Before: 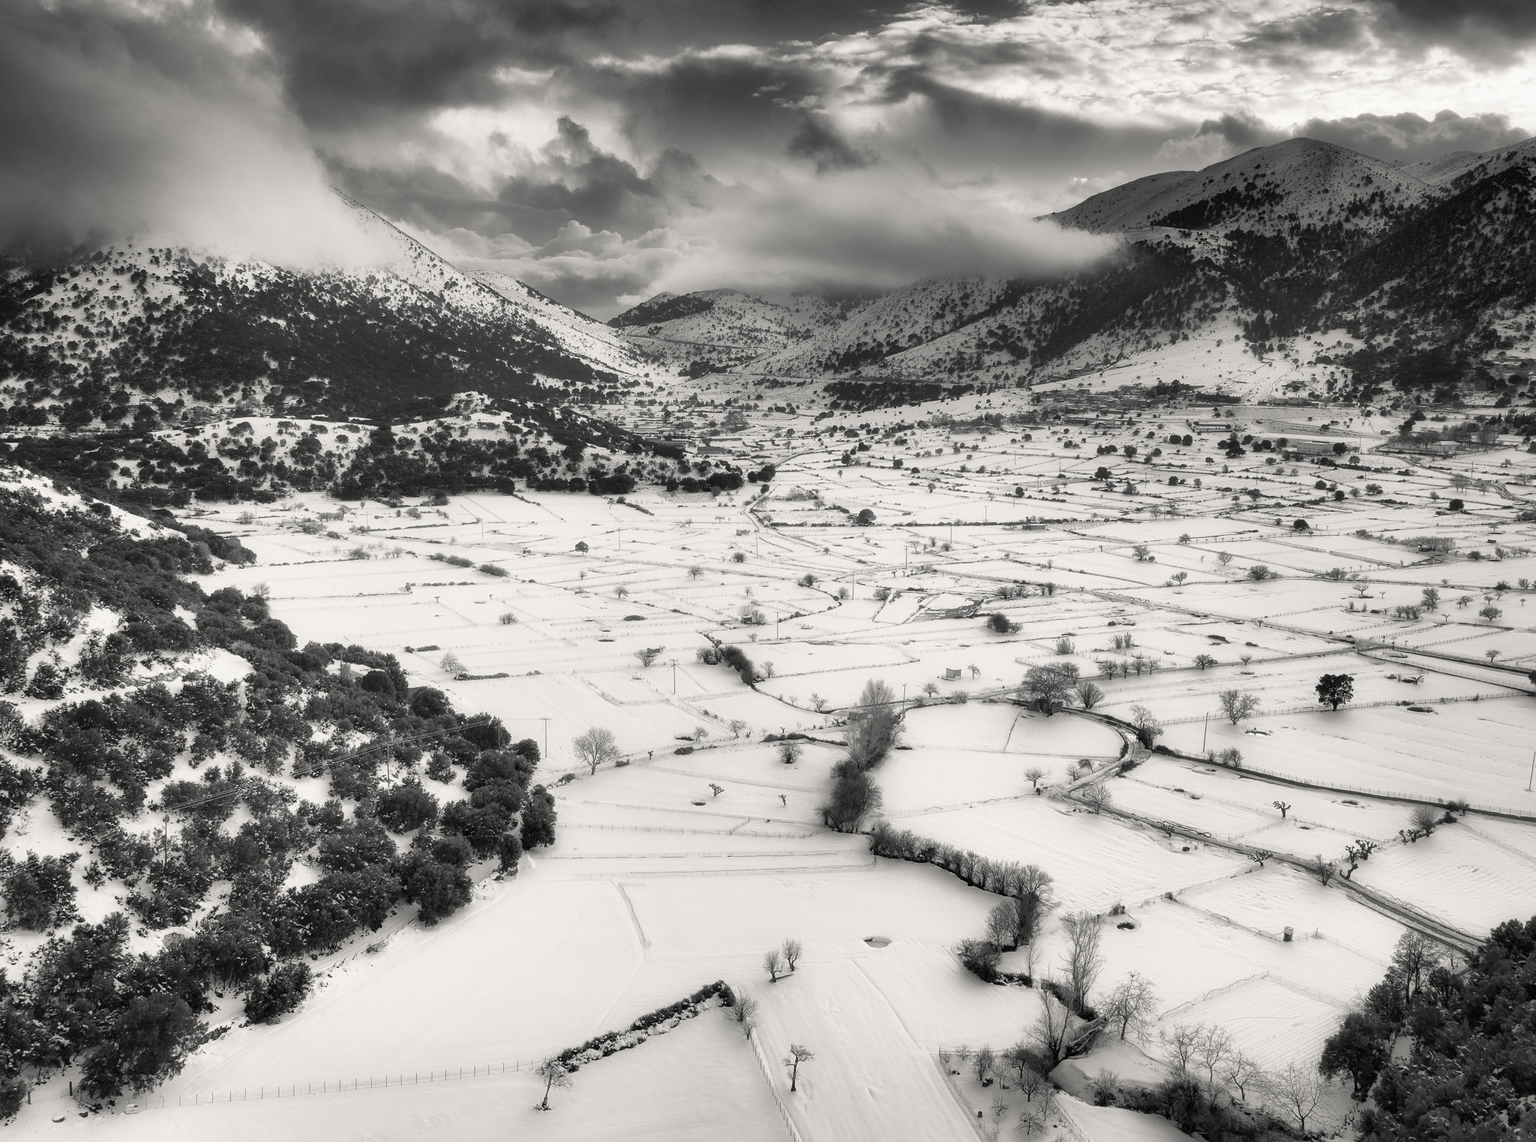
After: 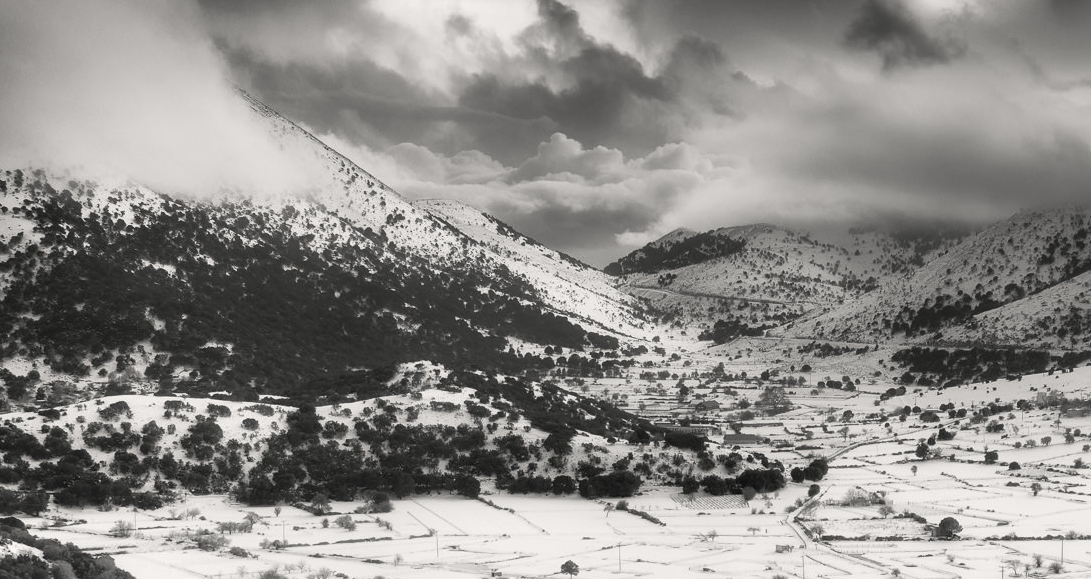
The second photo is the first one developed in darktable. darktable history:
contrast equalizer: y [[0.439, 0.44, 0.442, 0.457, 0.493, 0.498], [0.5 ×6], [0.5 ×6], [0 ×6], [0 ×6]], mix -0.295
crop: left 10.098%, top 10.633%, right 36.62%, bottom 51.28%
